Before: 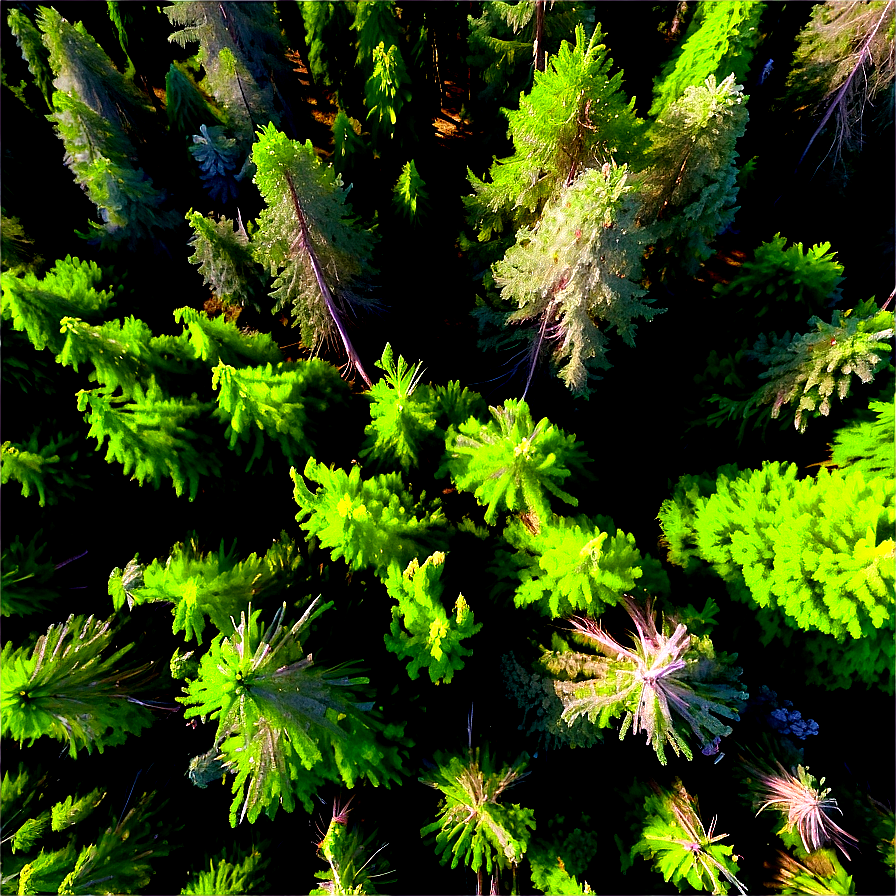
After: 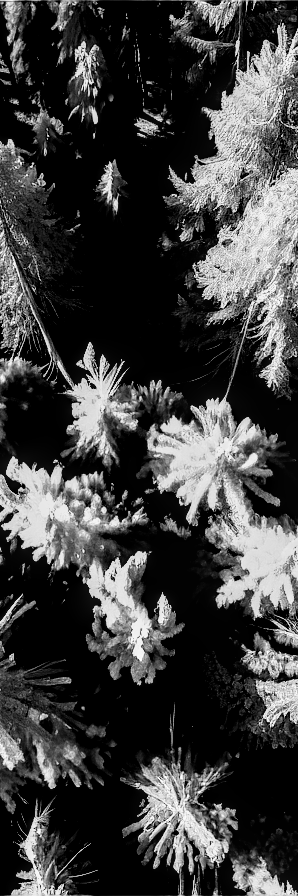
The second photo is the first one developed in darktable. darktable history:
filmic rgb: middle gray luminance 21.73%, black relative exposure -14 EV, white relative exposure 2.96 EV, threshold 6 EV, target black luminance 0%, hardness 8.81, latitude 59.69%, contrast 1.208, highlights saturation mix 5%, shadows ↔ highlights balance 41.6%, add noise in highlights 0, color science v3 (2019), use custom middle-gray values true, iterations of high-quality reconstruction 0, contrast in highlights soft, enable highlight reconstruction true
shadows and highlights: radius 118.69, shadows 42.21, highlights -61.56, soften with gaussian
white balance: red 1.188, blue 1.11
monochrome: size 3.1
tone equalizer: on, module defaults
local contrast: detail 144%
crop: left 33.36%, right 33.36%
